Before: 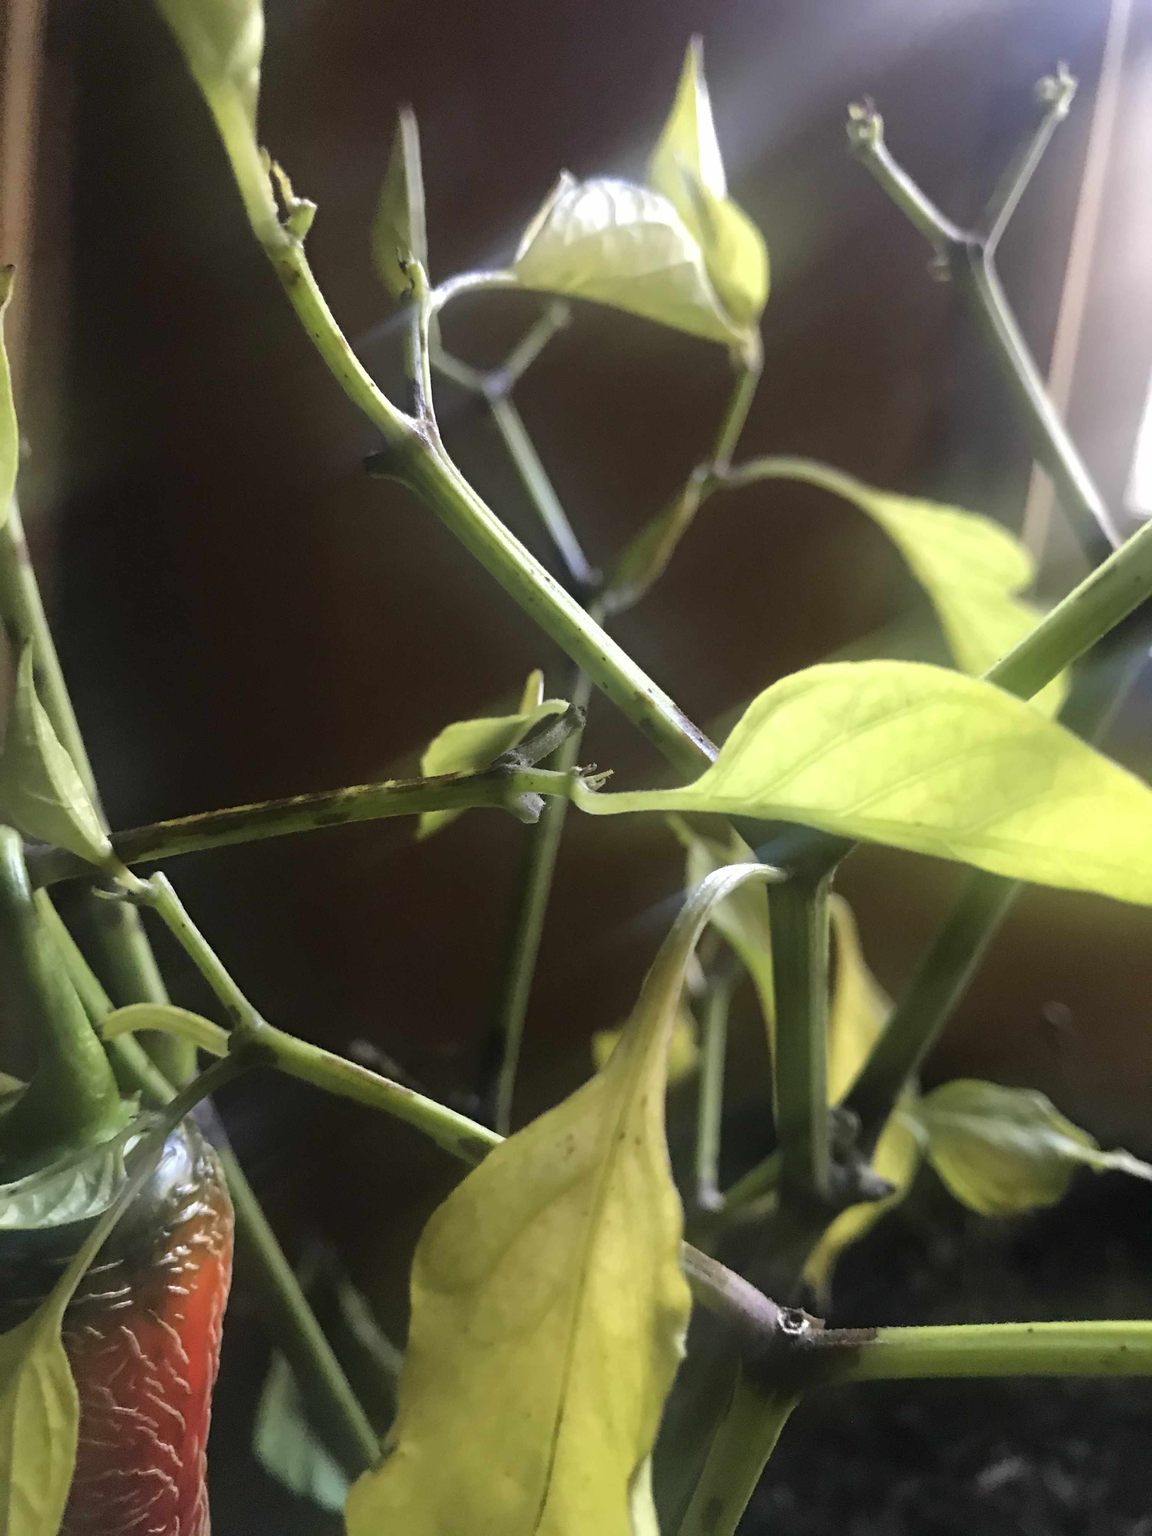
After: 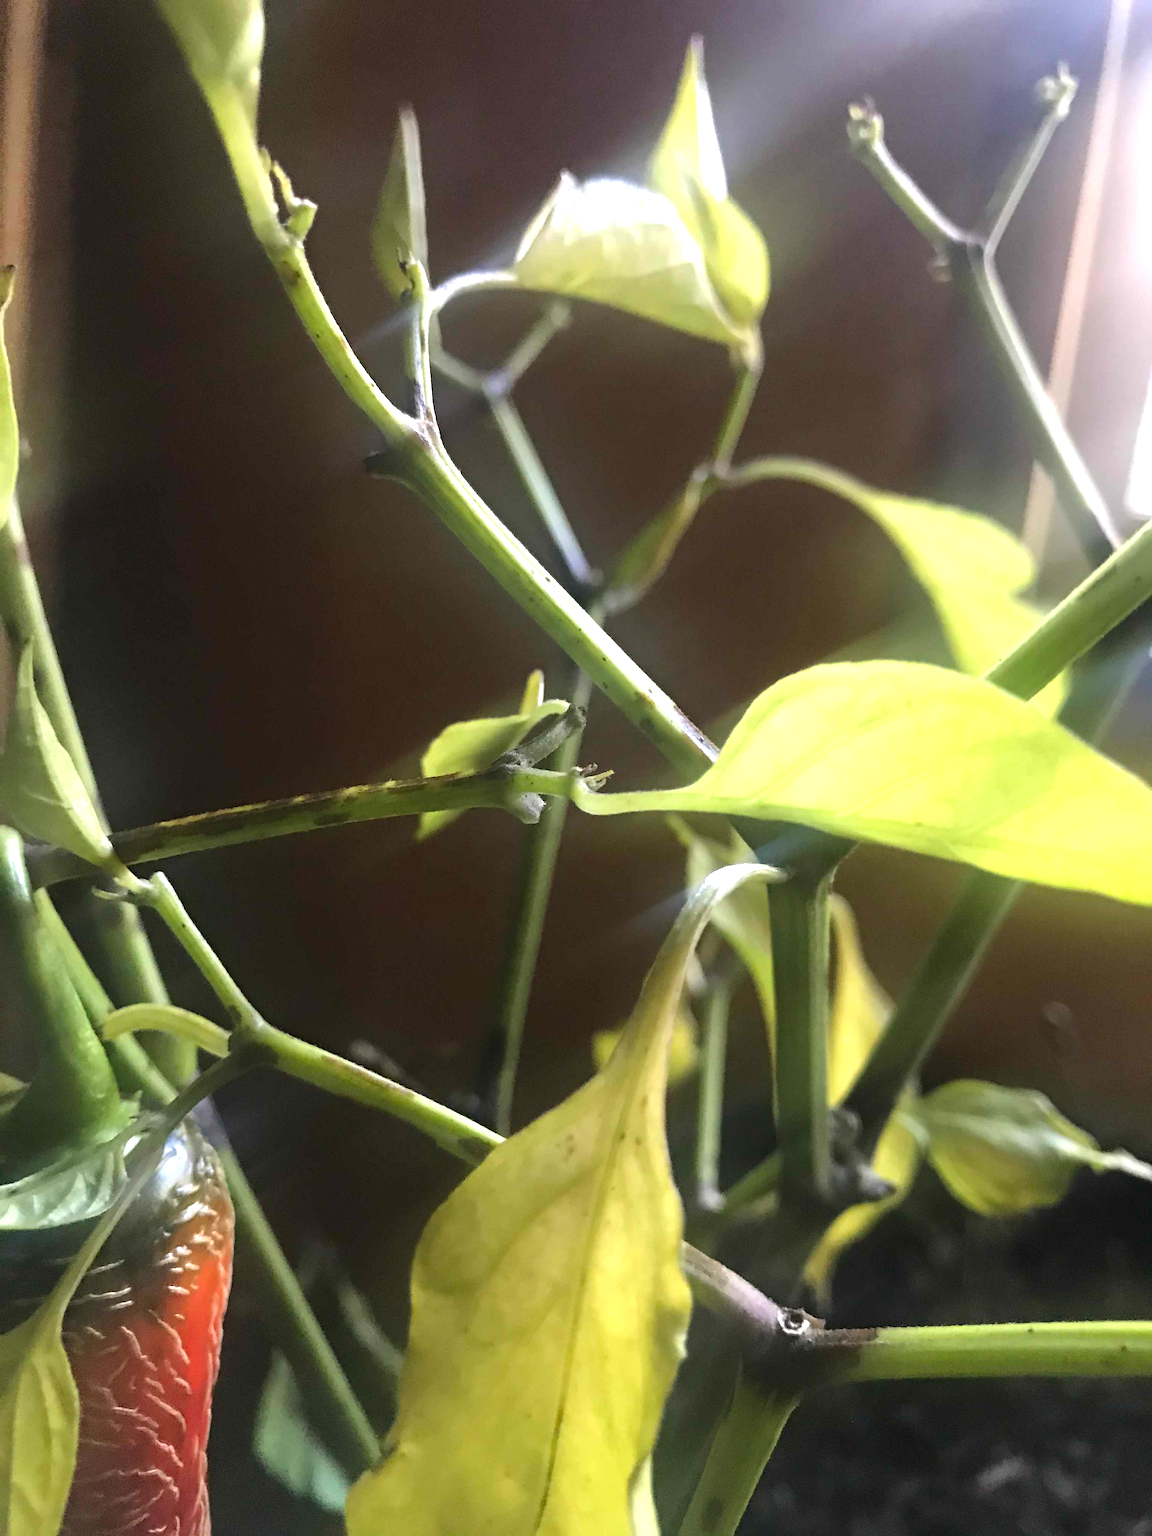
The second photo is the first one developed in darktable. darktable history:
exposure: black level correction 0, exposure 0.5 EV, compensate highlight preservation false
levels: levels [0, 0.492, 0.984]
